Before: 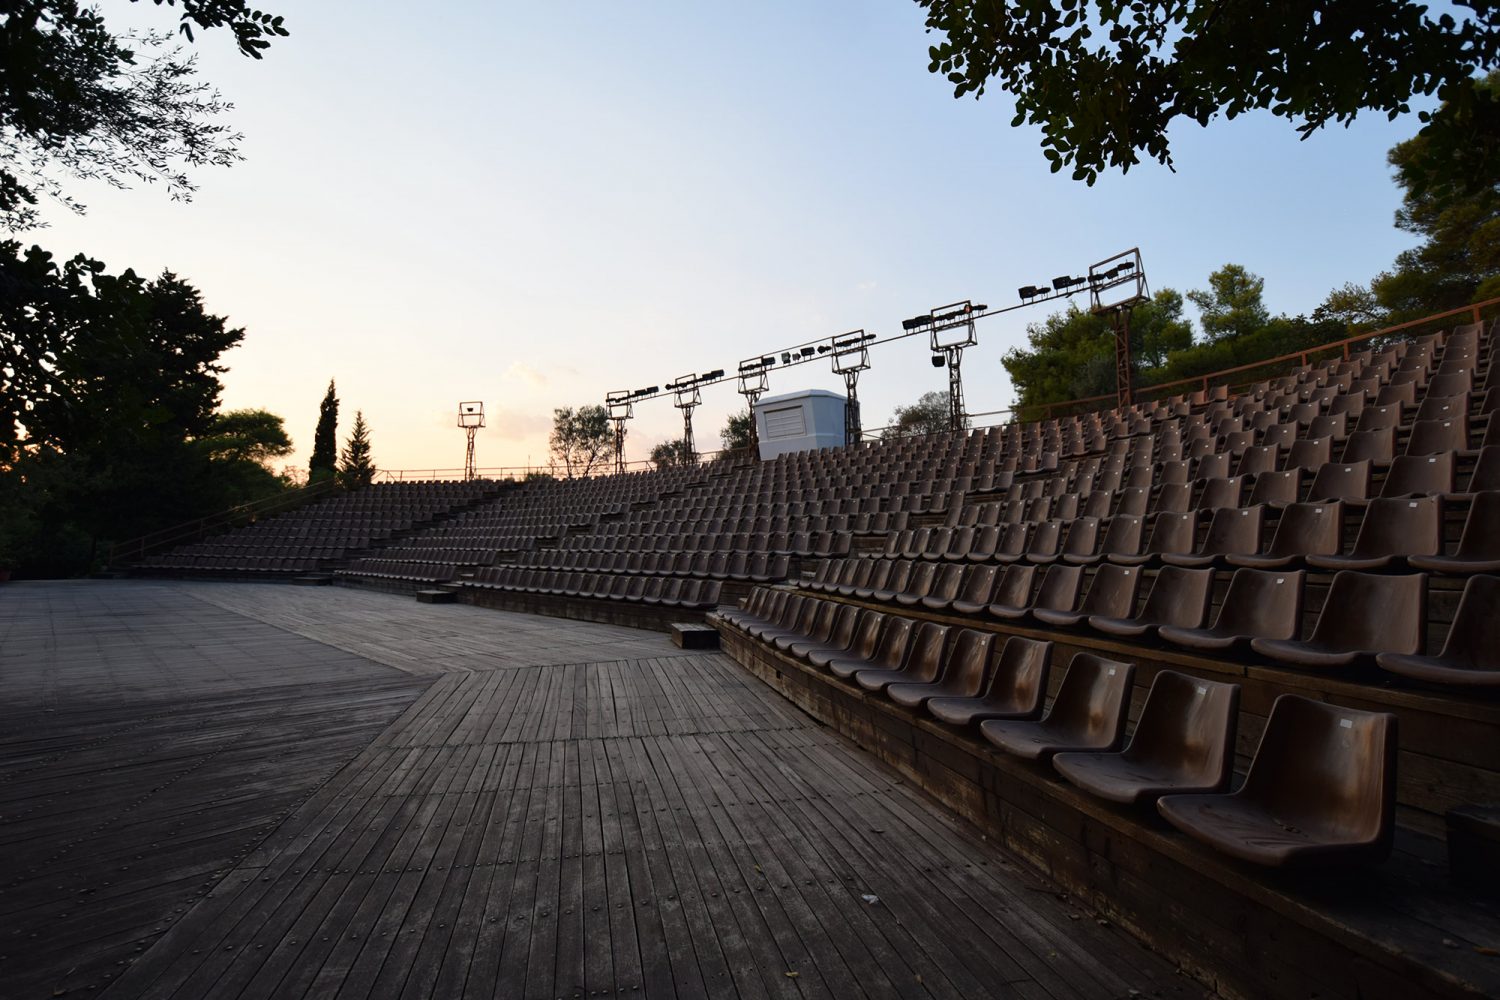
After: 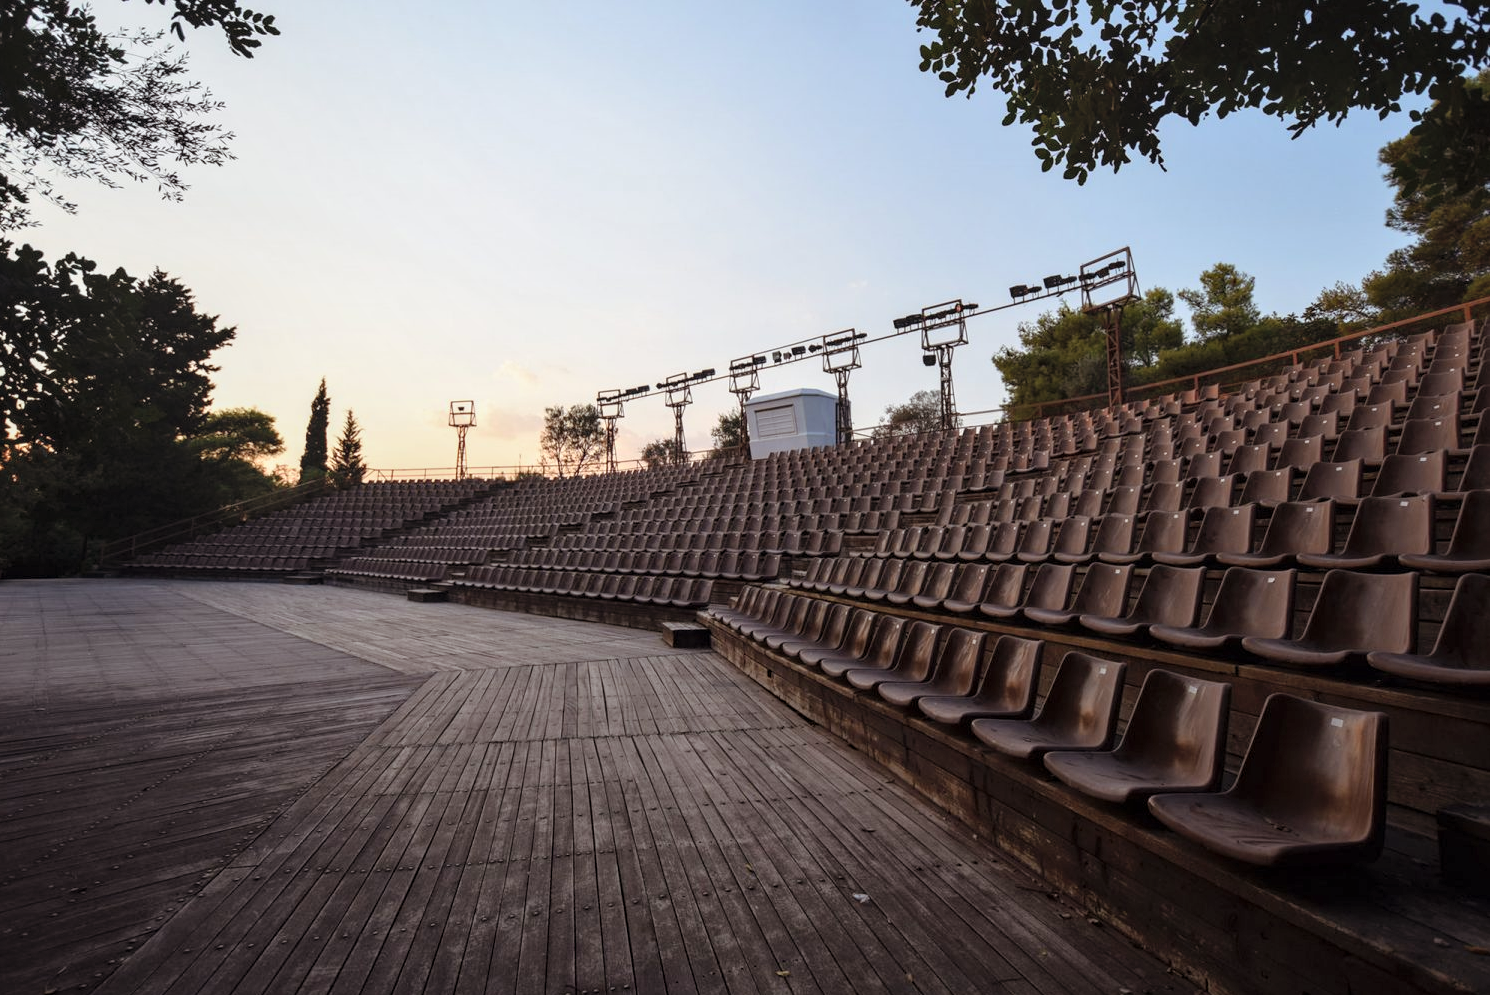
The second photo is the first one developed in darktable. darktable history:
contrast brightness saturation: brightness 0.12
crop and rotate: left 0.62%, top 0.197%, bottom 0.265%
local contrast: on, module defaults
color balance rgb: shadows lift › chroma 4.761%, shadows lift › hue 27.26°, perceptual saturation grading › global saturation 0.06%
